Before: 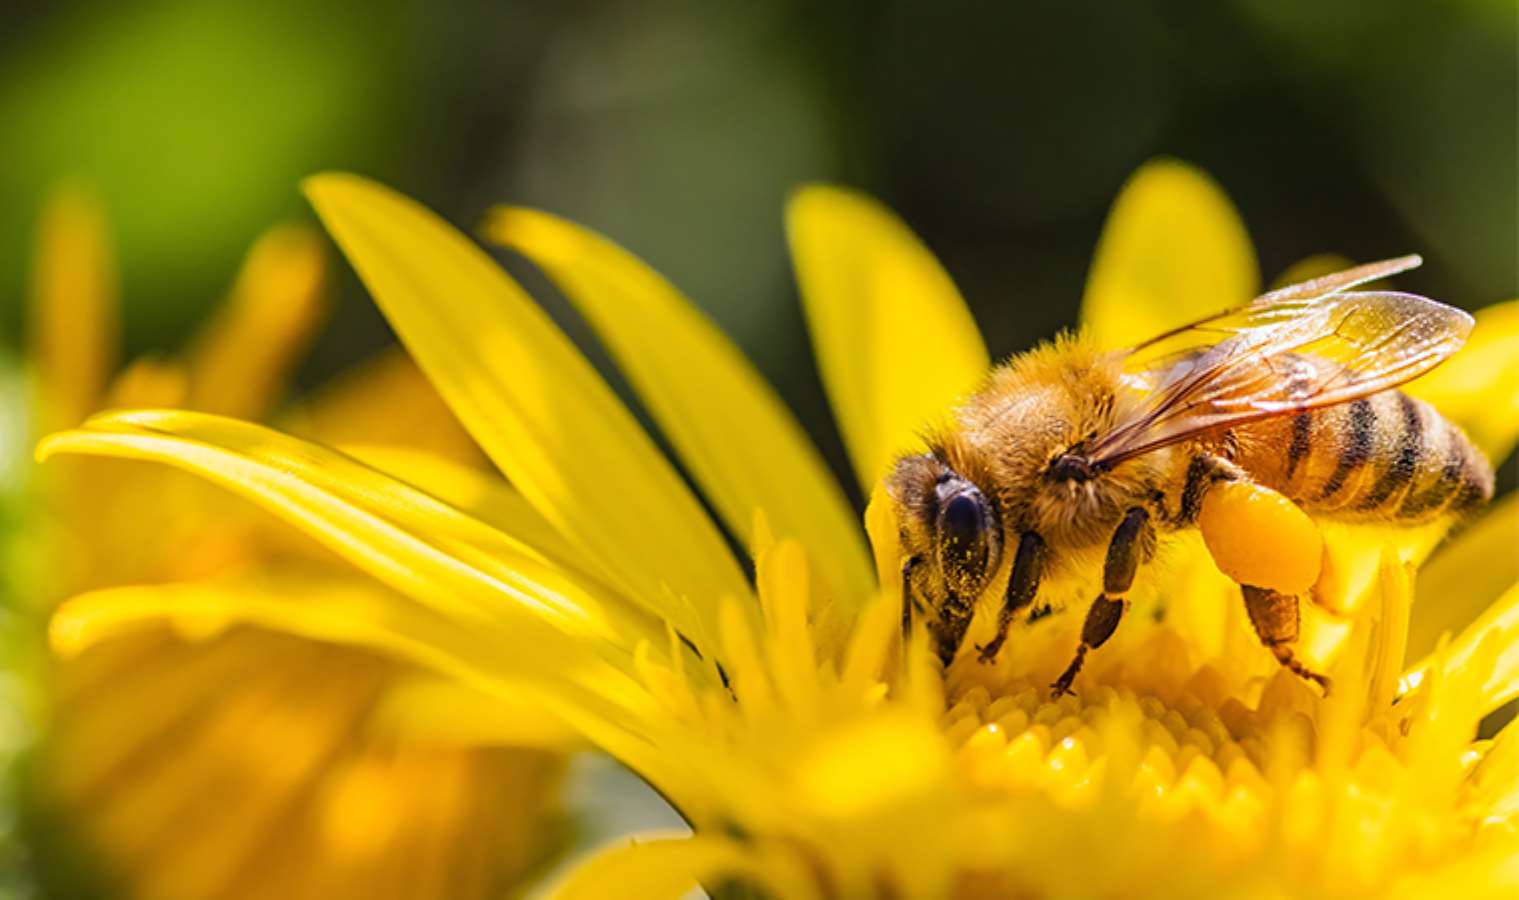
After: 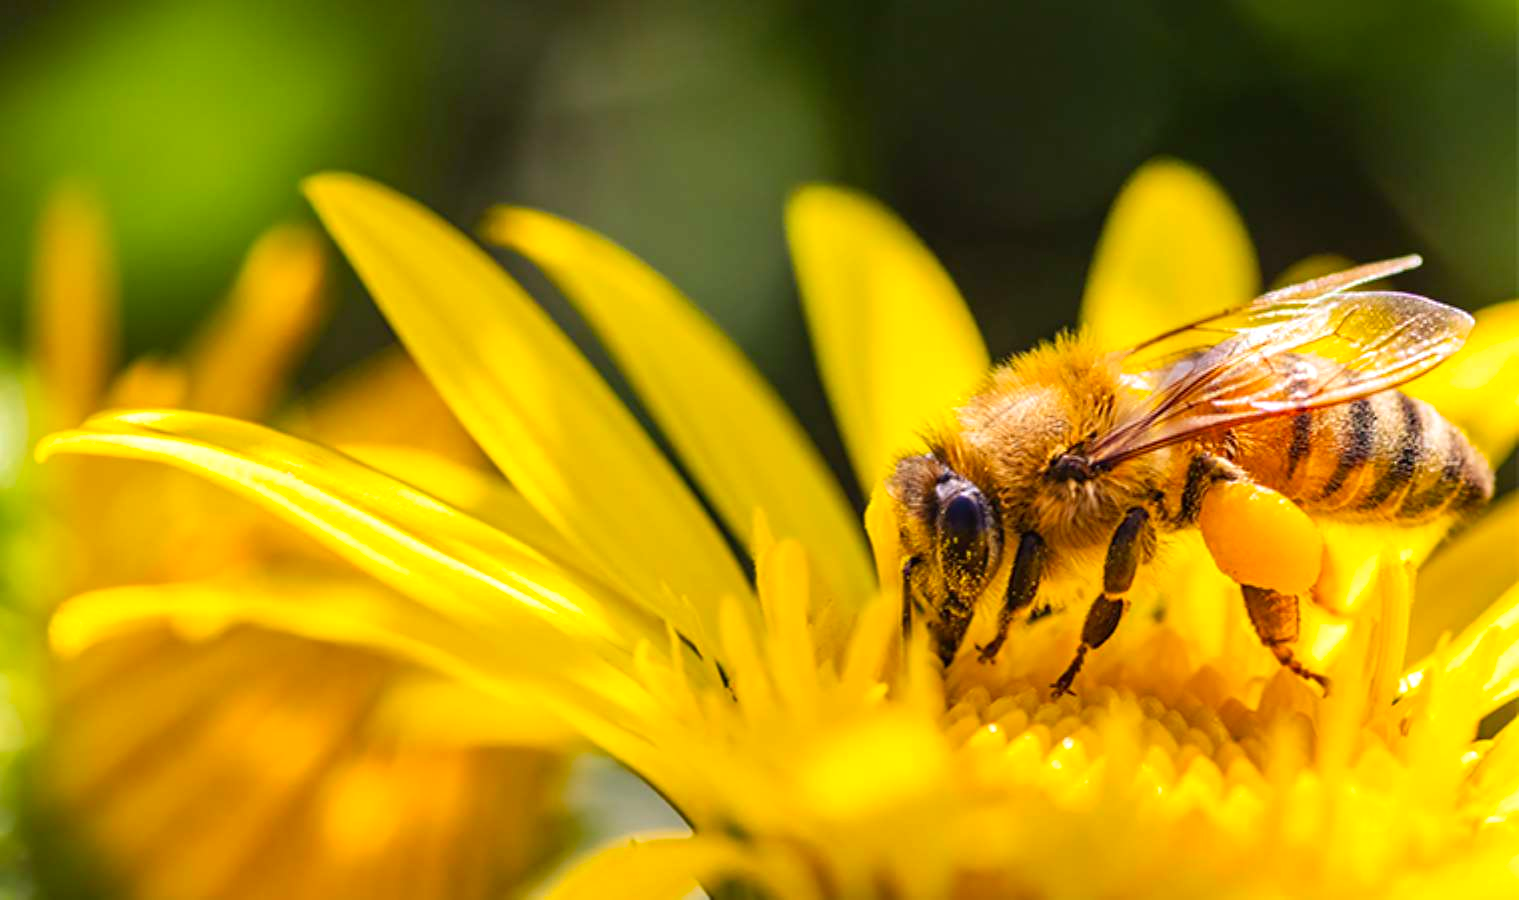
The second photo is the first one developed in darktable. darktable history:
exposure: exposure 0.207 EV, compensate highlight preservation false
contrast brightness saturation: contrast 0.04, saturation 0.16
